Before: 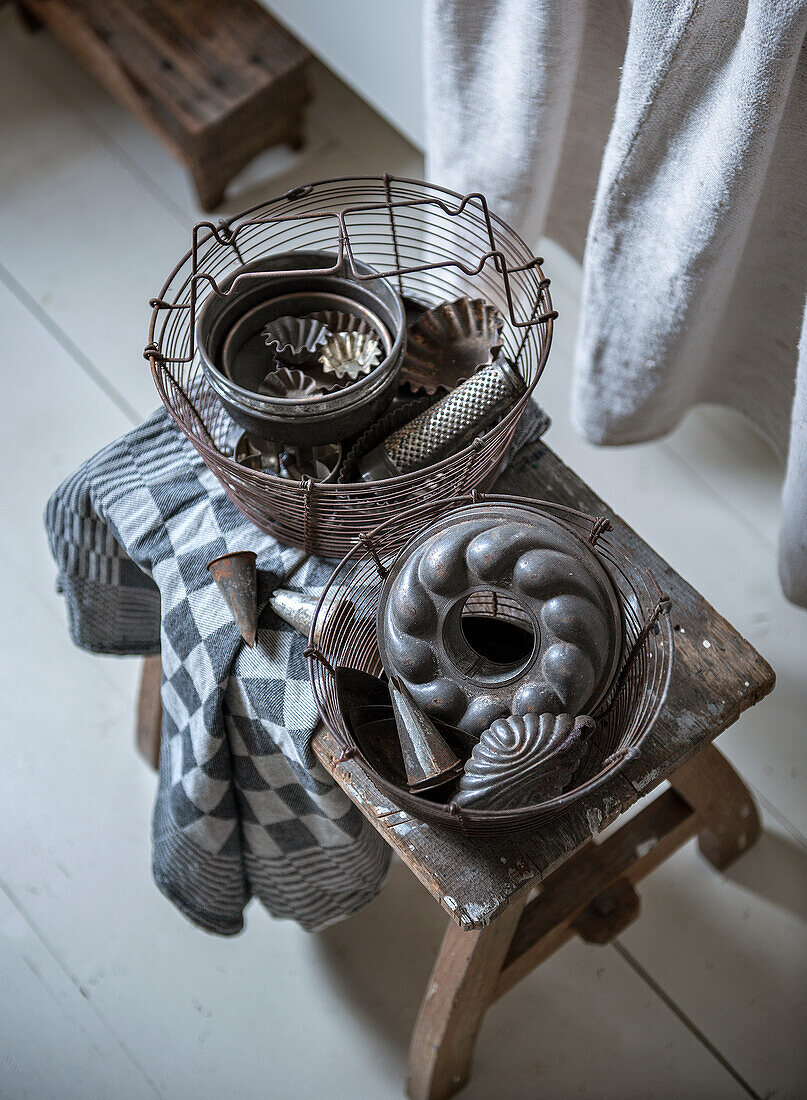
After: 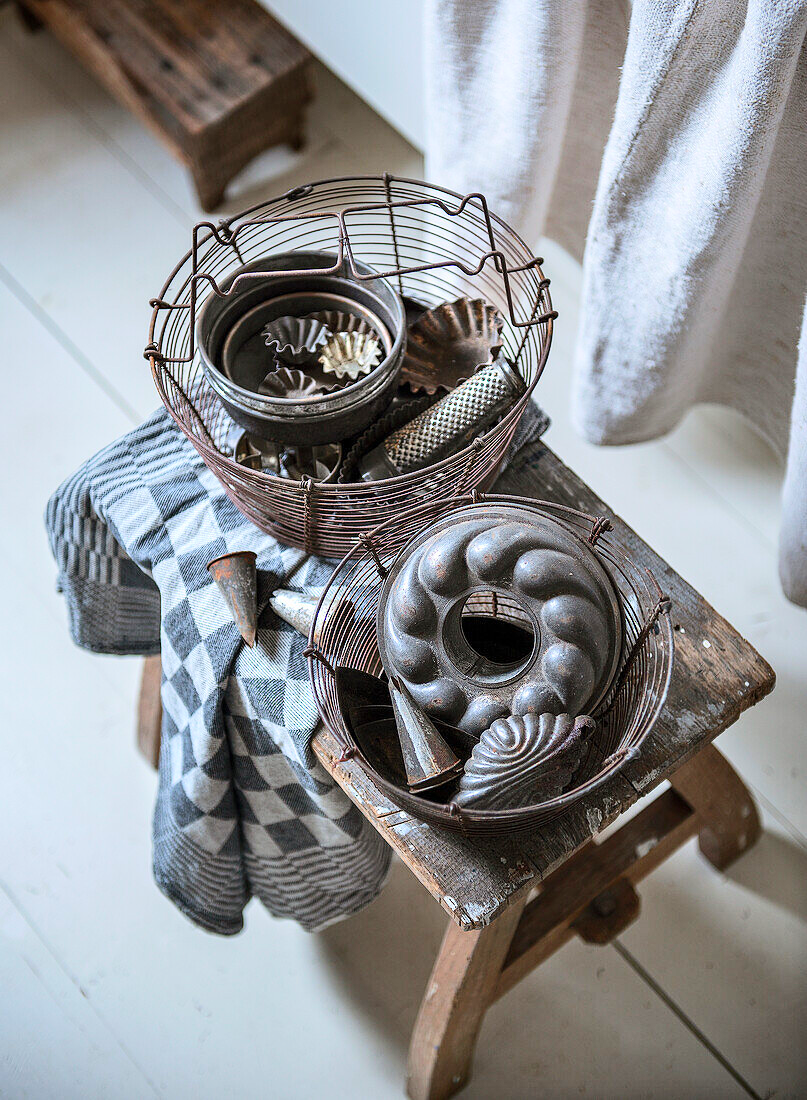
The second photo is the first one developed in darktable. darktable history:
tone curve: curves: ch0 [(0, 0) (0.003, 0.003) (0.011, 0.014) (0.025, 0.033) (0.044, 0.06) (0.069, 0.096) (0.1, 0.132) (0.136, 0.174) (0.177, 0.226) (0.224, 0.282) (0.277, 0.352) (0.335, 0.435) (0.399, 0.524) (0.468, 0.615) (0.543, 0.695) (0.623, 0.771) (0.709, 0.835) (0.801, 0.894) (0.898, 0.944) (1, 1)], color space Lab, linked channels, preserve colors none
contrast brightness saturation: contrast 0.043, saturation 0.066
